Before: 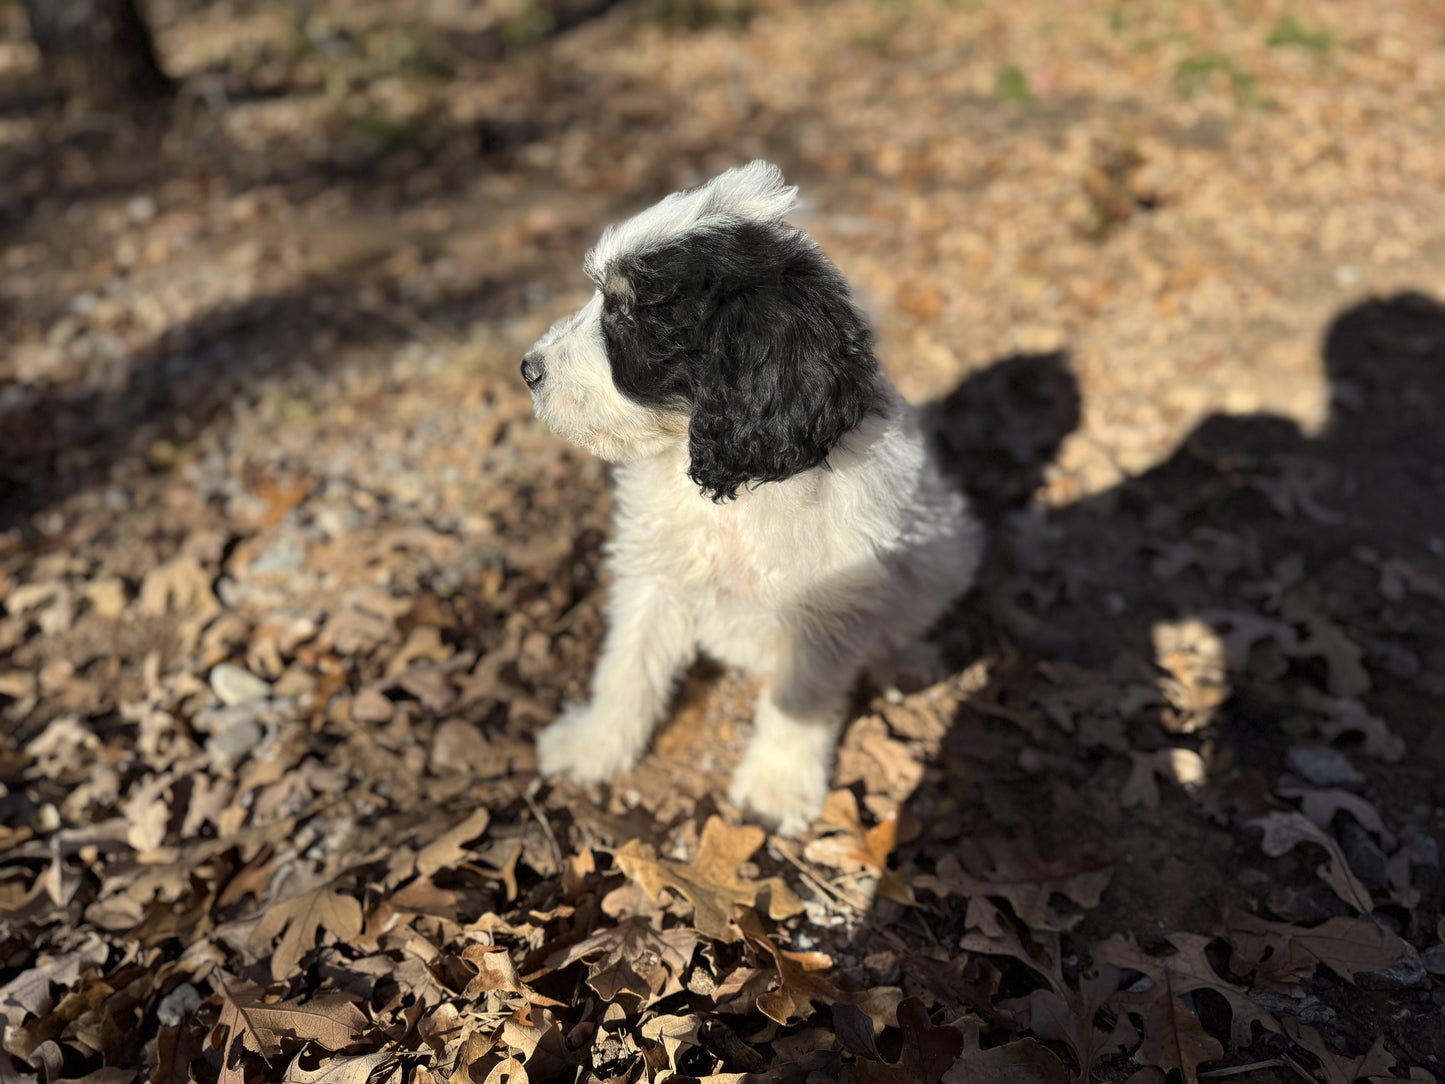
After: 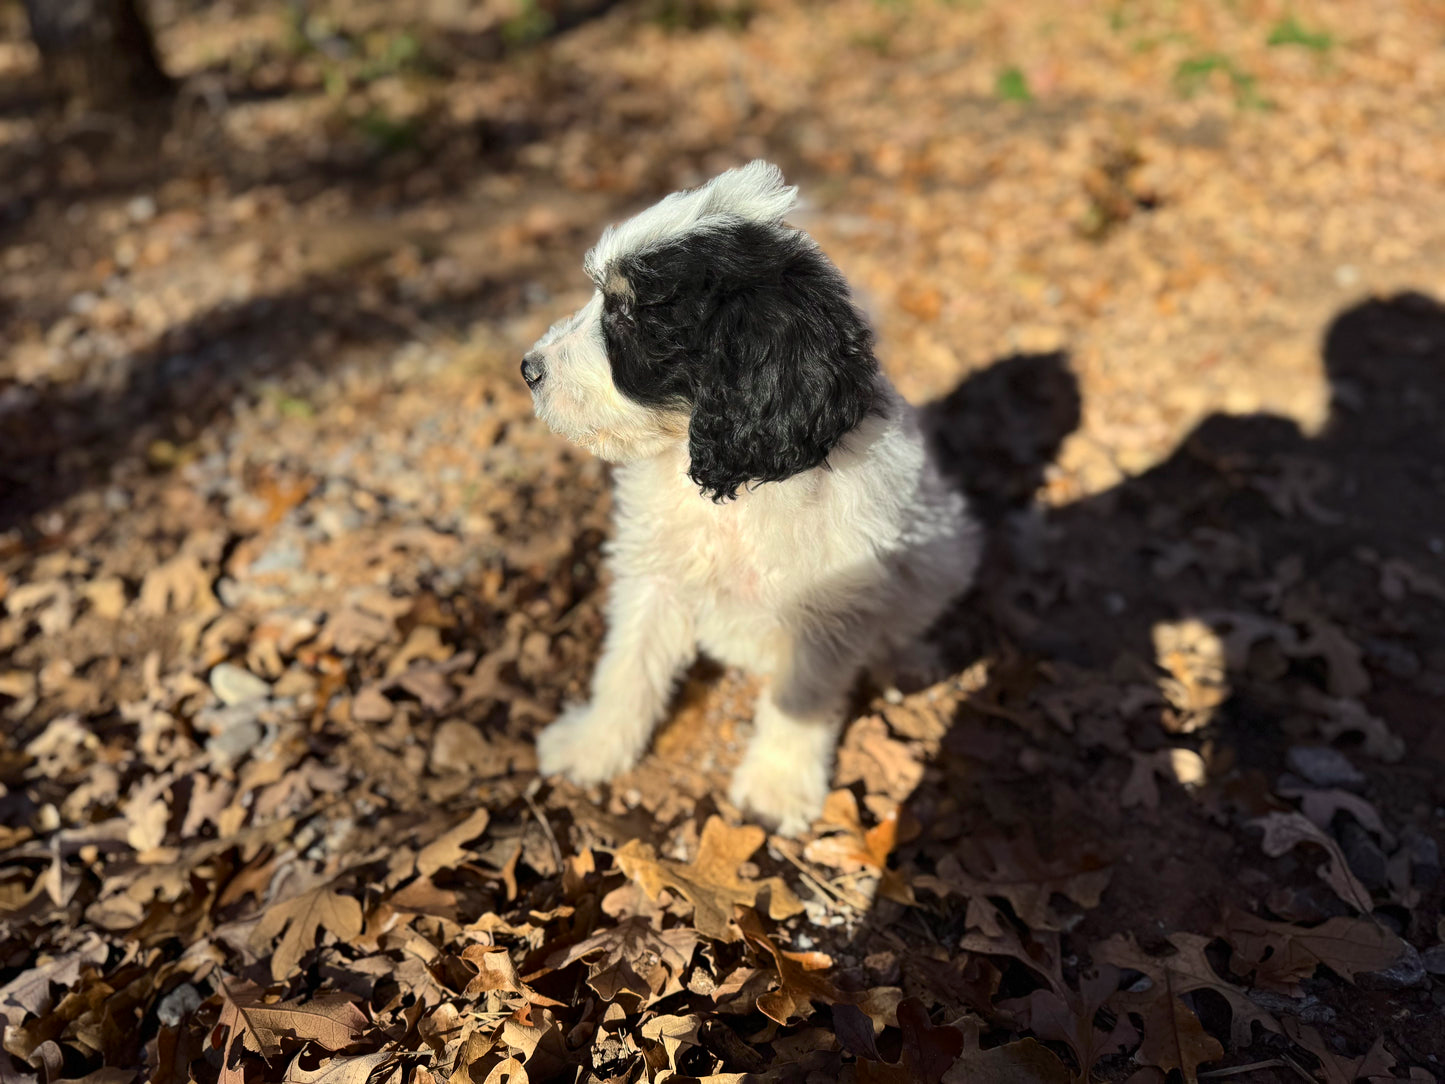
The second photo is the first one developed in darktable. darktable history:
contrast brightness saturation: saturation 0.18
tone curve: curves: ch0 [(0, 0) (0.183, 0.152) (0.571, 0.594) (1, 1)]; ch1 [(0, 0) (0.394, 0.307) (0.5, 0.5) (0.586, 0.597) (0.625, 0.647) (1, 1)]; ch2 [(0, 0) (0.5, 0.5) (0.604, 0.616) (1, 1)], color space Lab, independent channels, preserve colors none
